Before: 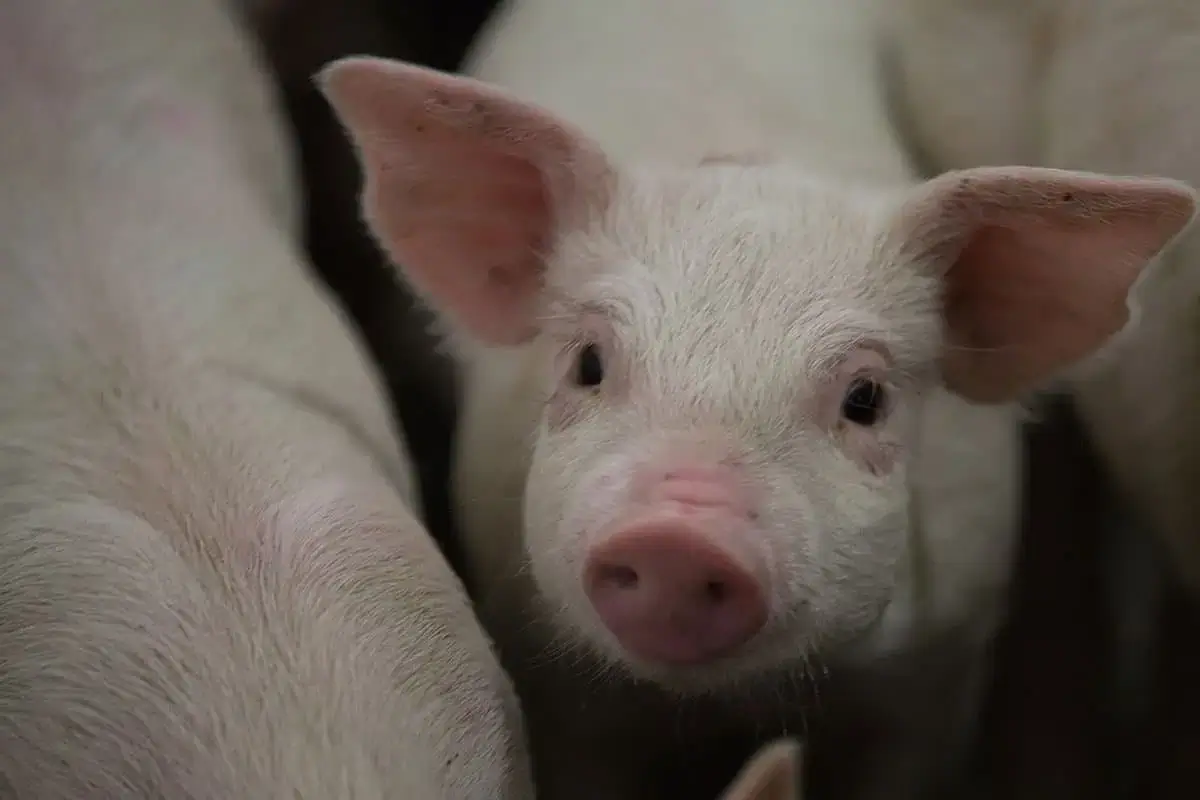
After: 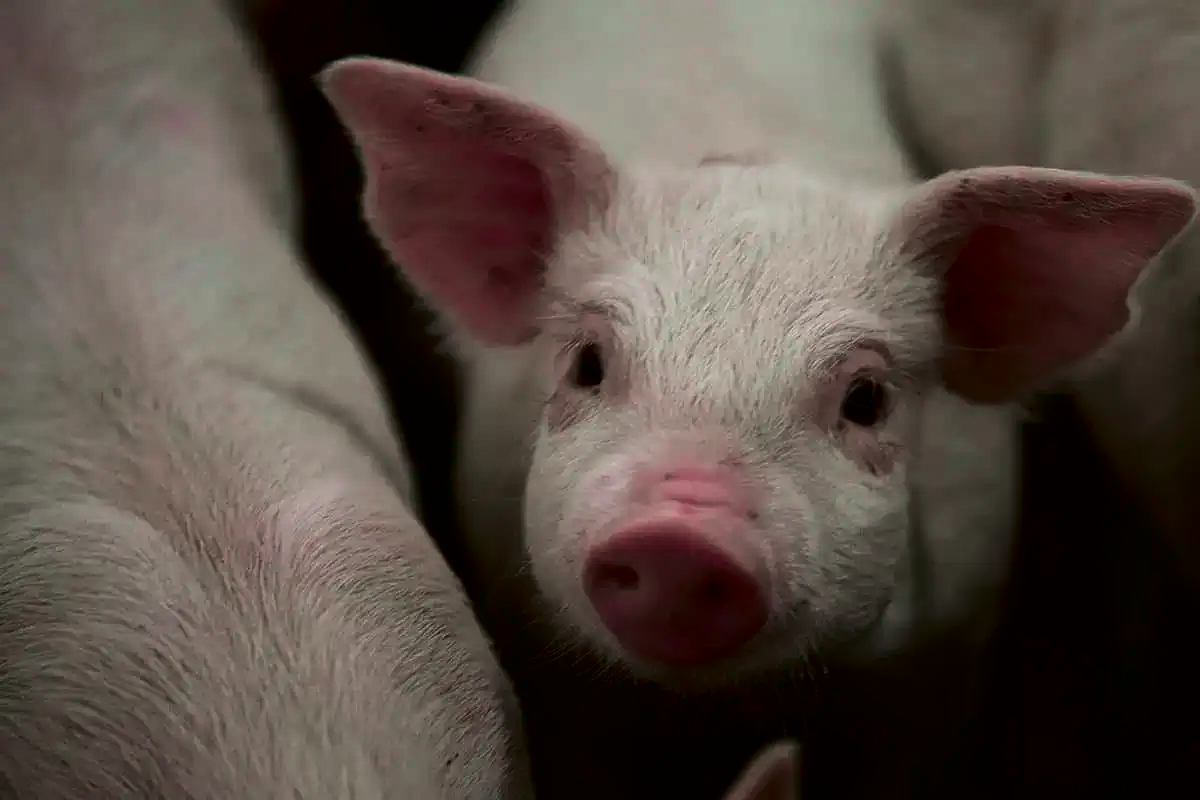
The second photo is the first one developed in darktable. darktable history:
color balance rgb: perceptual brilliance grading › highlights 14.29%, perceptual brilliance grading › mid-tones -5.92%, perceptual brilliance grading › shadows -26.83%, global vibrance 31.18%
tone curve: curves: ch0 [(0, 0) (0.068, 0.012) (0.183, 0.089) (0.341, 0.283) (0.547, 0.532) (0.828, 0.815) (1, 0.983)]; ch1 [(0, 0) (0.23, 0.166) (0.34, 0.308) (0.371, 0.337) (0.429, 0.411) (0.477, 0.462) (0.499, 0.498) (0.529, 0.537) (0.559, 0.582) (0.743, 0.798) (1, 1)]; ch2 [(0, 0) (0.431, 0.414) (0.498, 0.503) (0.524, 0.528) (0.568, 0.546) (0.6, 0.597) (0.634, 0.645) (0.728, 0.742) (1, 1)], color space Lab, independent channels, preserve colors none
